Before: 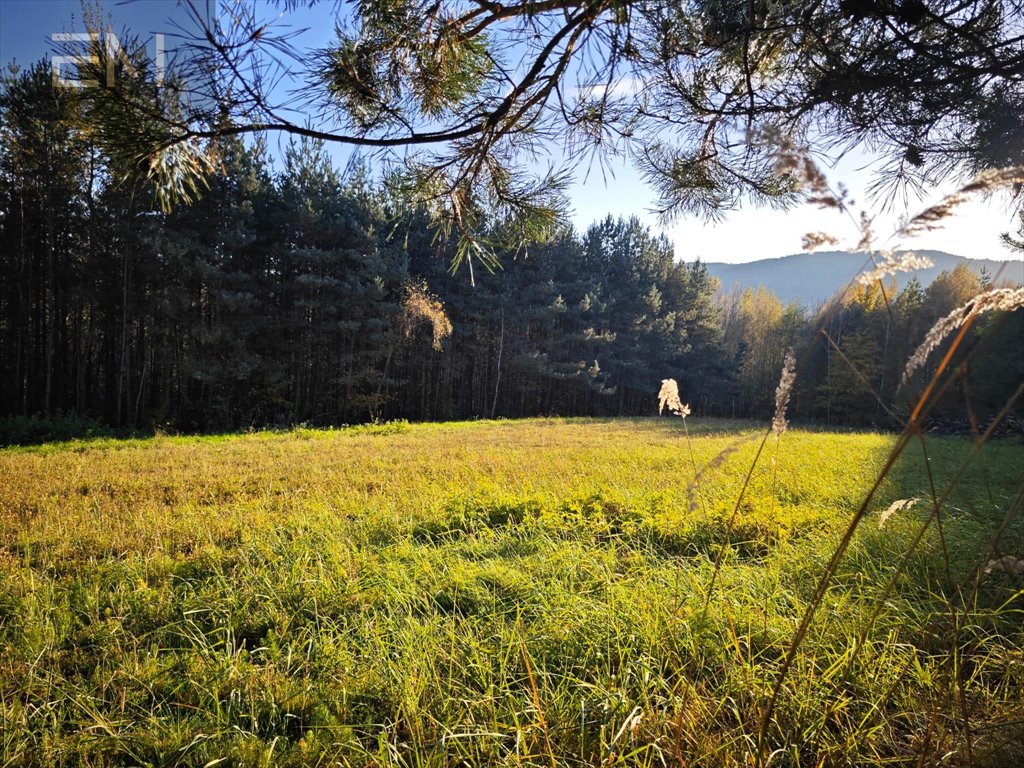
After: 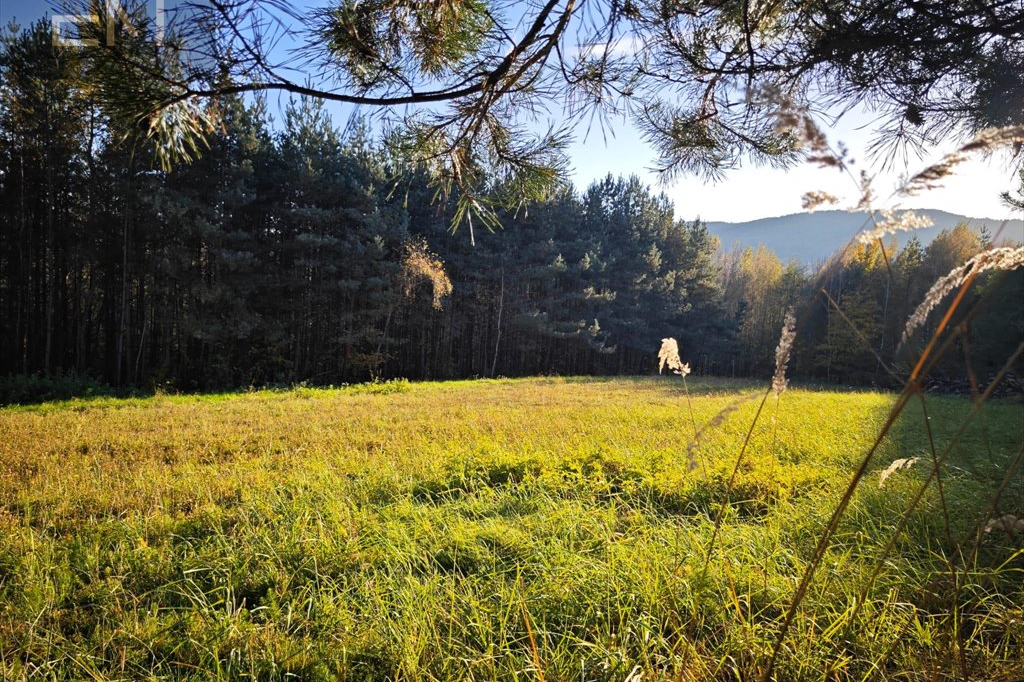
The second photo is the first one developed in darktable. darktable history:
crop and rotate: top 5.435%, bottom 5.661%
color balance rgb: perceptual saturation grading › global saturation 0.437%
